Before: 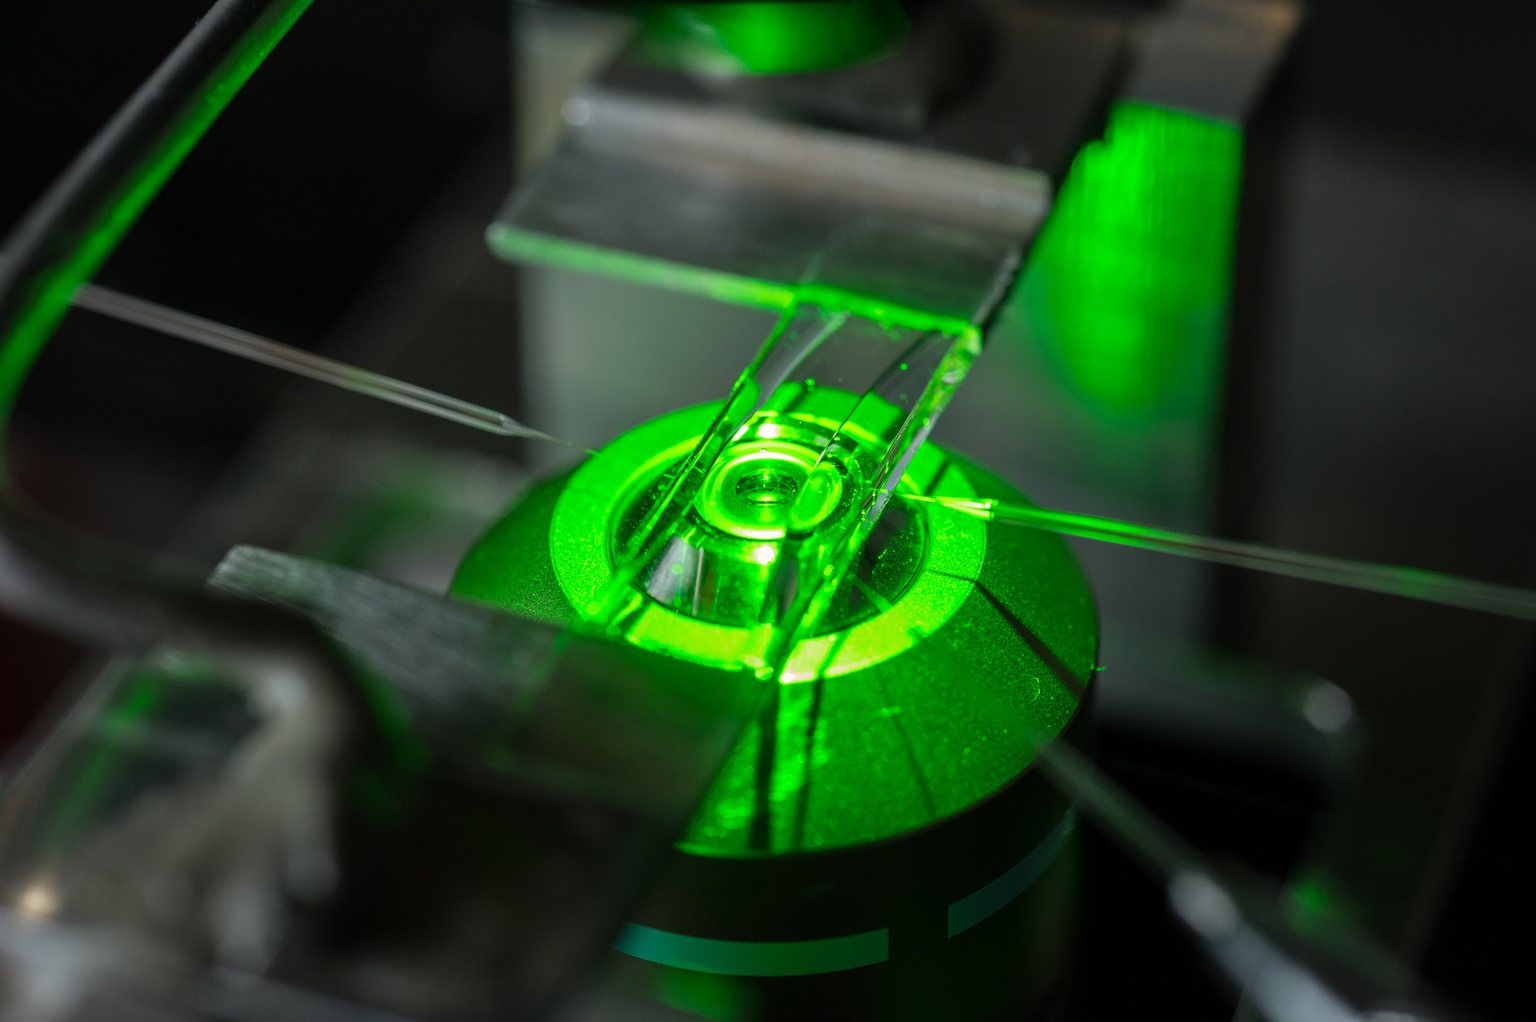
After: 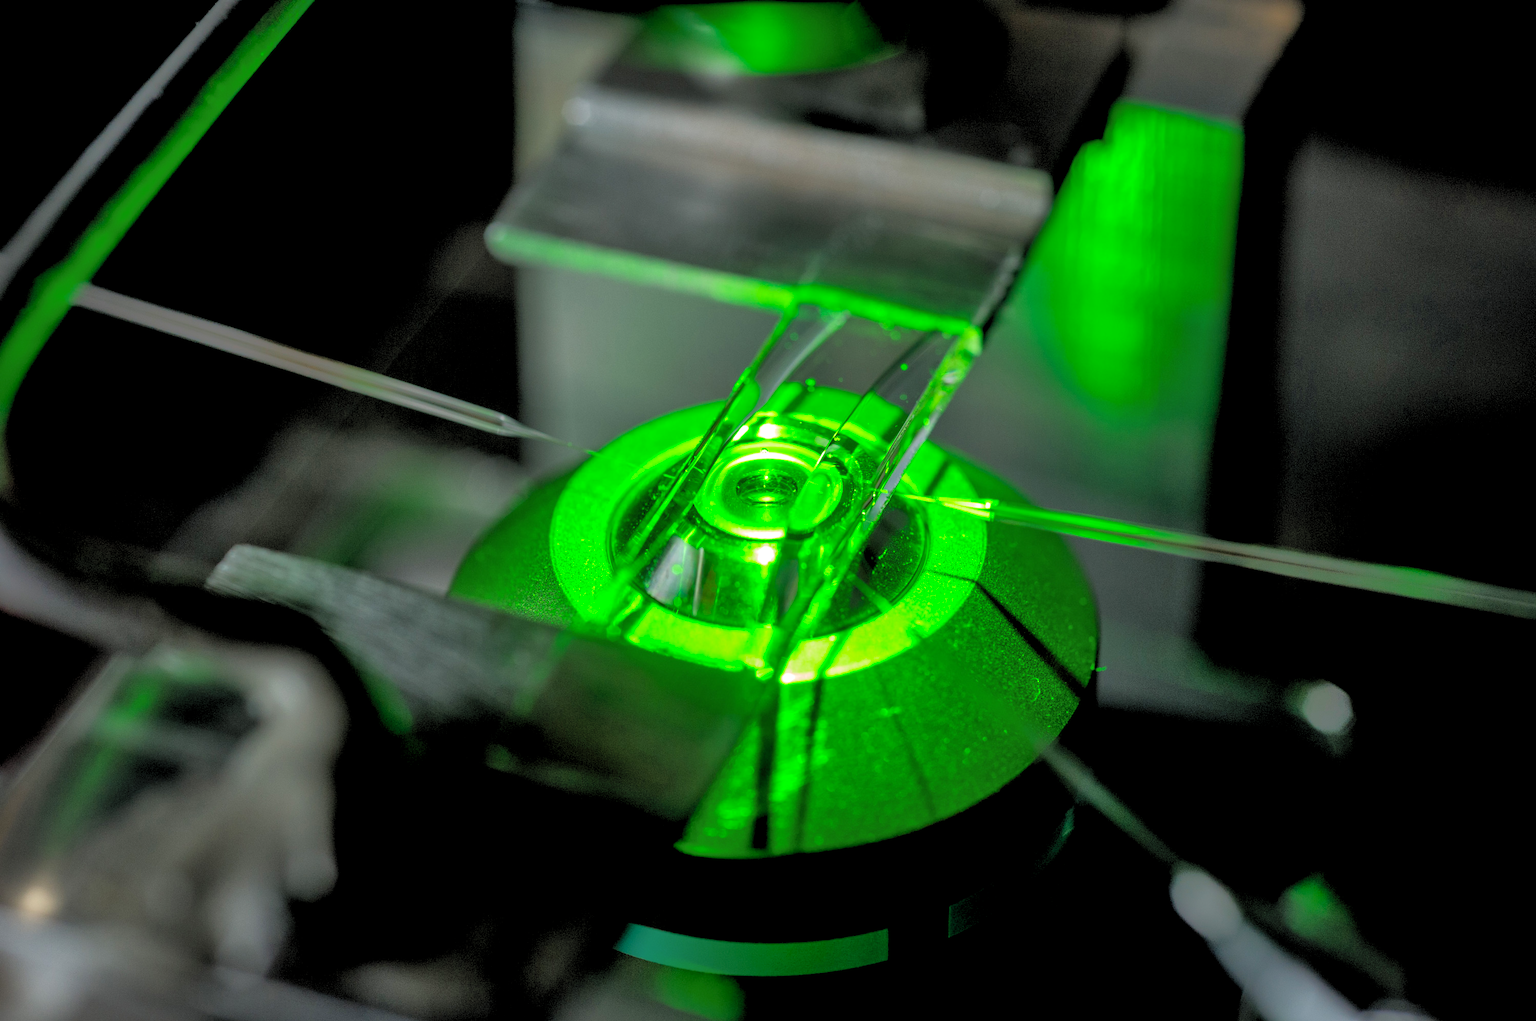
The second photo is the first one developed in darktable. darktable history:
rgb levels: levels [[0.013, 0.434, 0.89], [0, 0.5, 1], [0, 0.5, 1]]
shadows and highlights: on, module defaults
